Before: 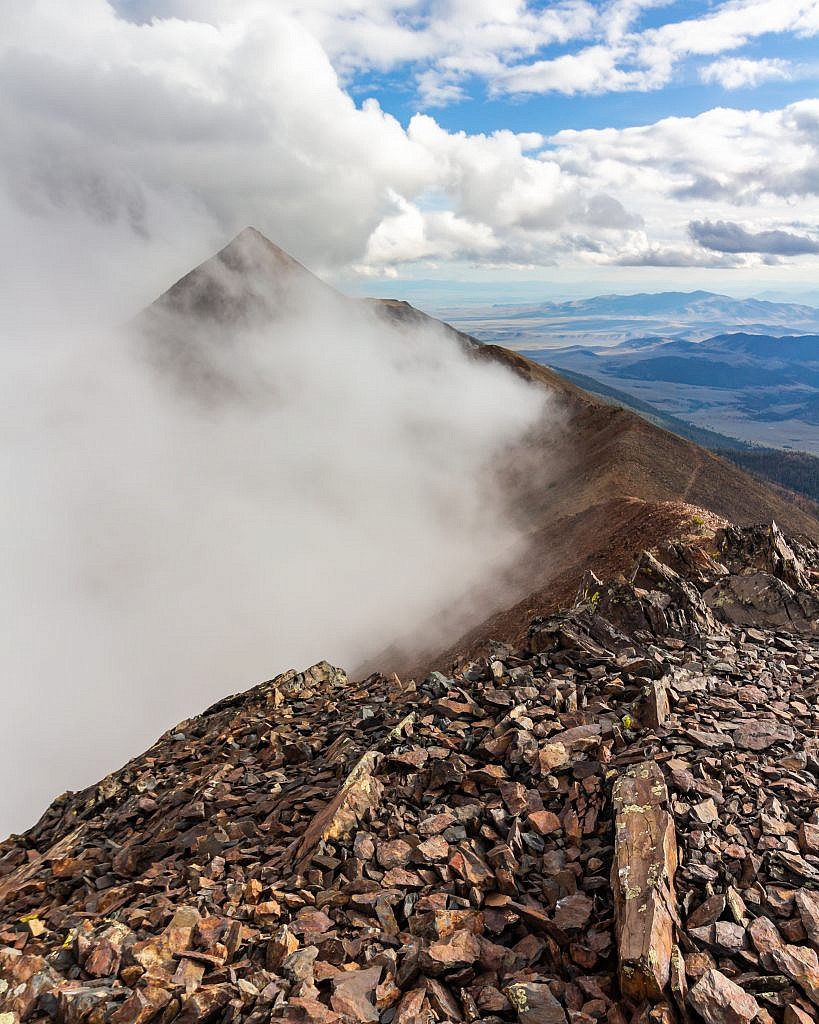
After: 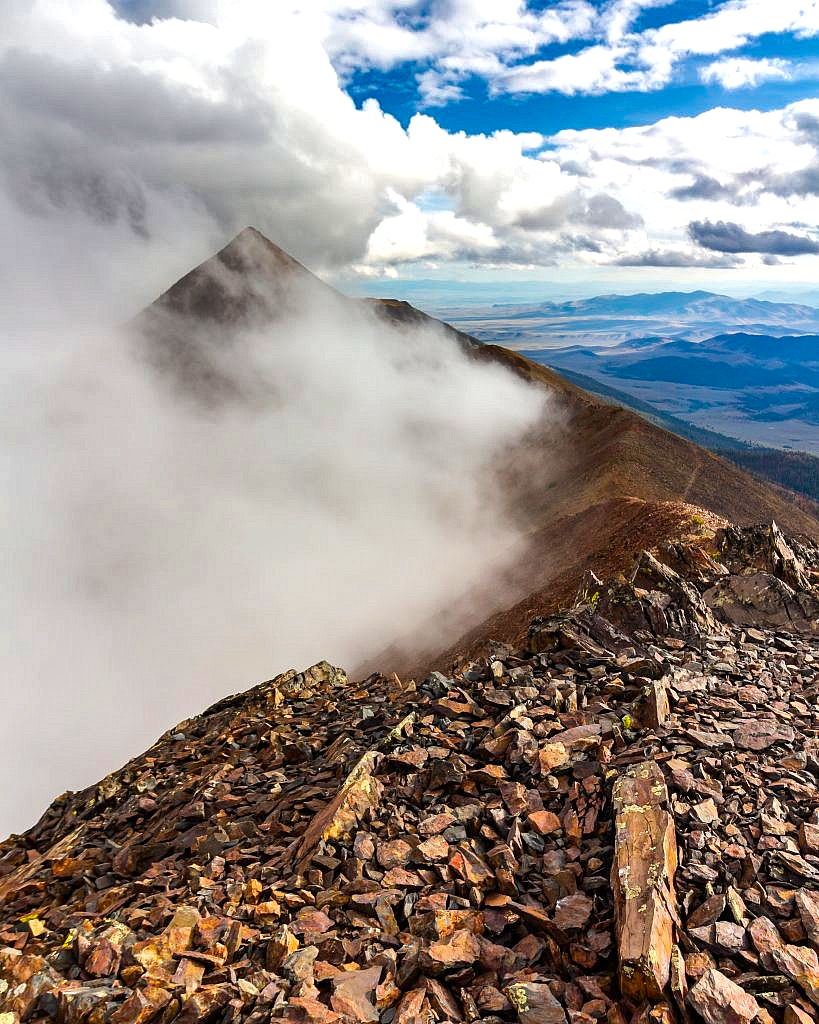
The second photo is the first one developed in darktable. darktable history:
contrast brightness saturation: brightness -0.09
shadows and highlights: shadows 60, soften with gaussian
exposure: exposure 0.3 EV, compensate highlight preservation false
color balance rgb: perceptual saturation grading › global saturation 25%, global vibrance 20%
